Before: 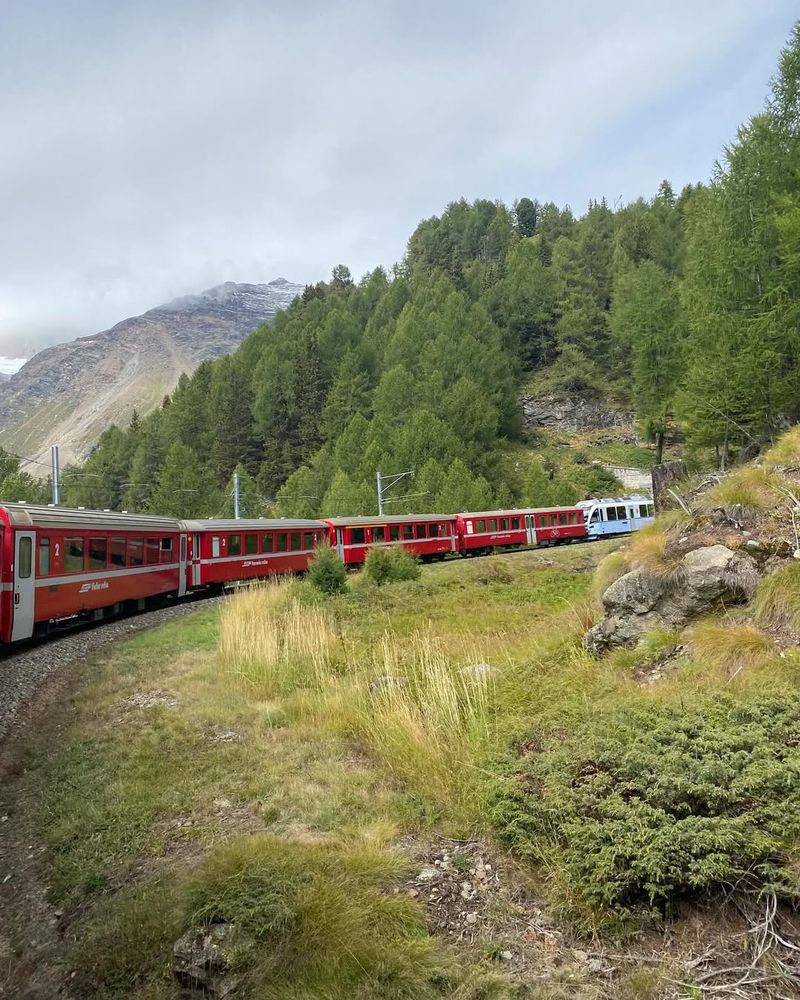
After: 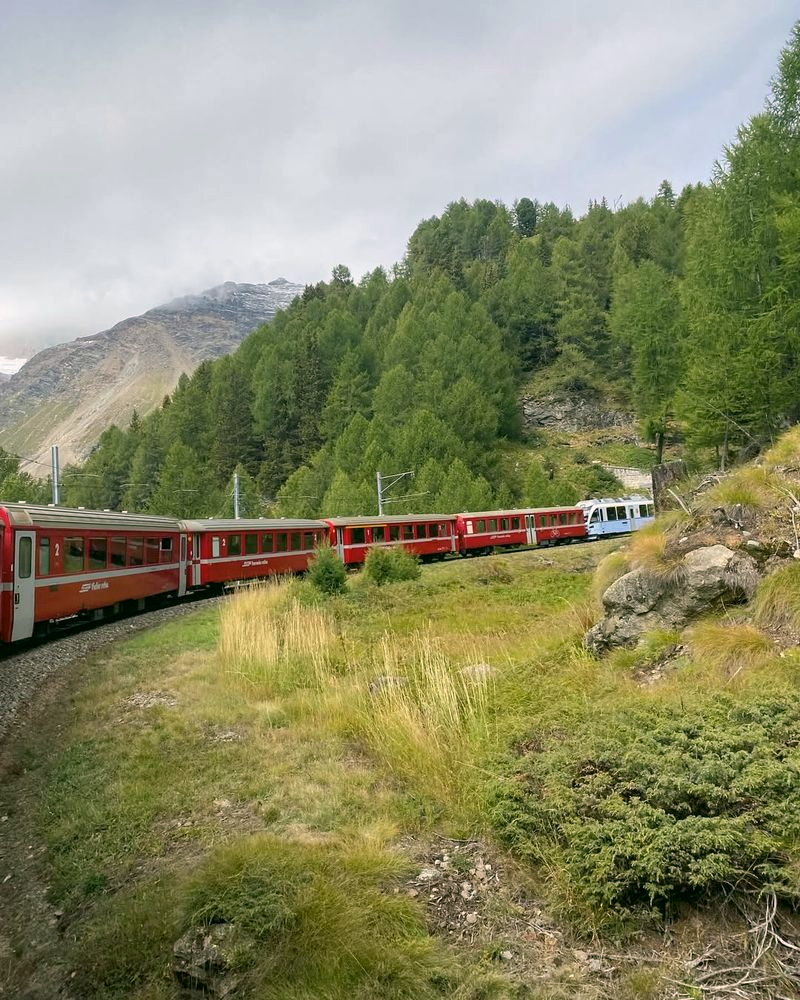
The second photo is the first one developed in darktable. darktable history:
color correction: highlights a* 4.01, highlights b* 4.91, shadows a* -7.24, shadows b* 4.99
